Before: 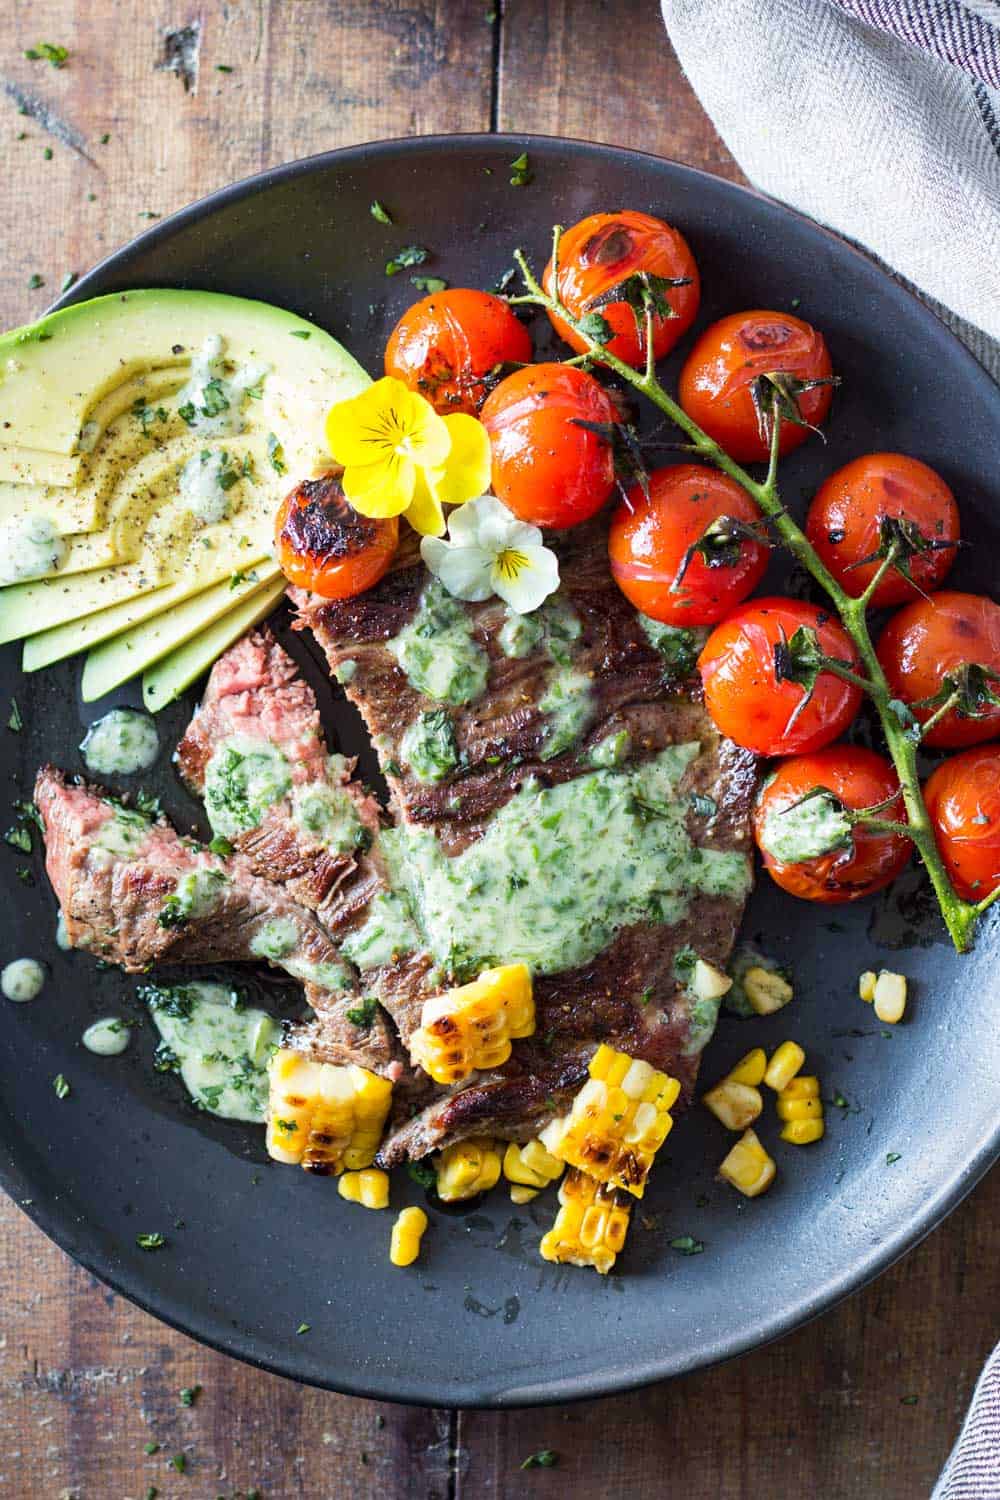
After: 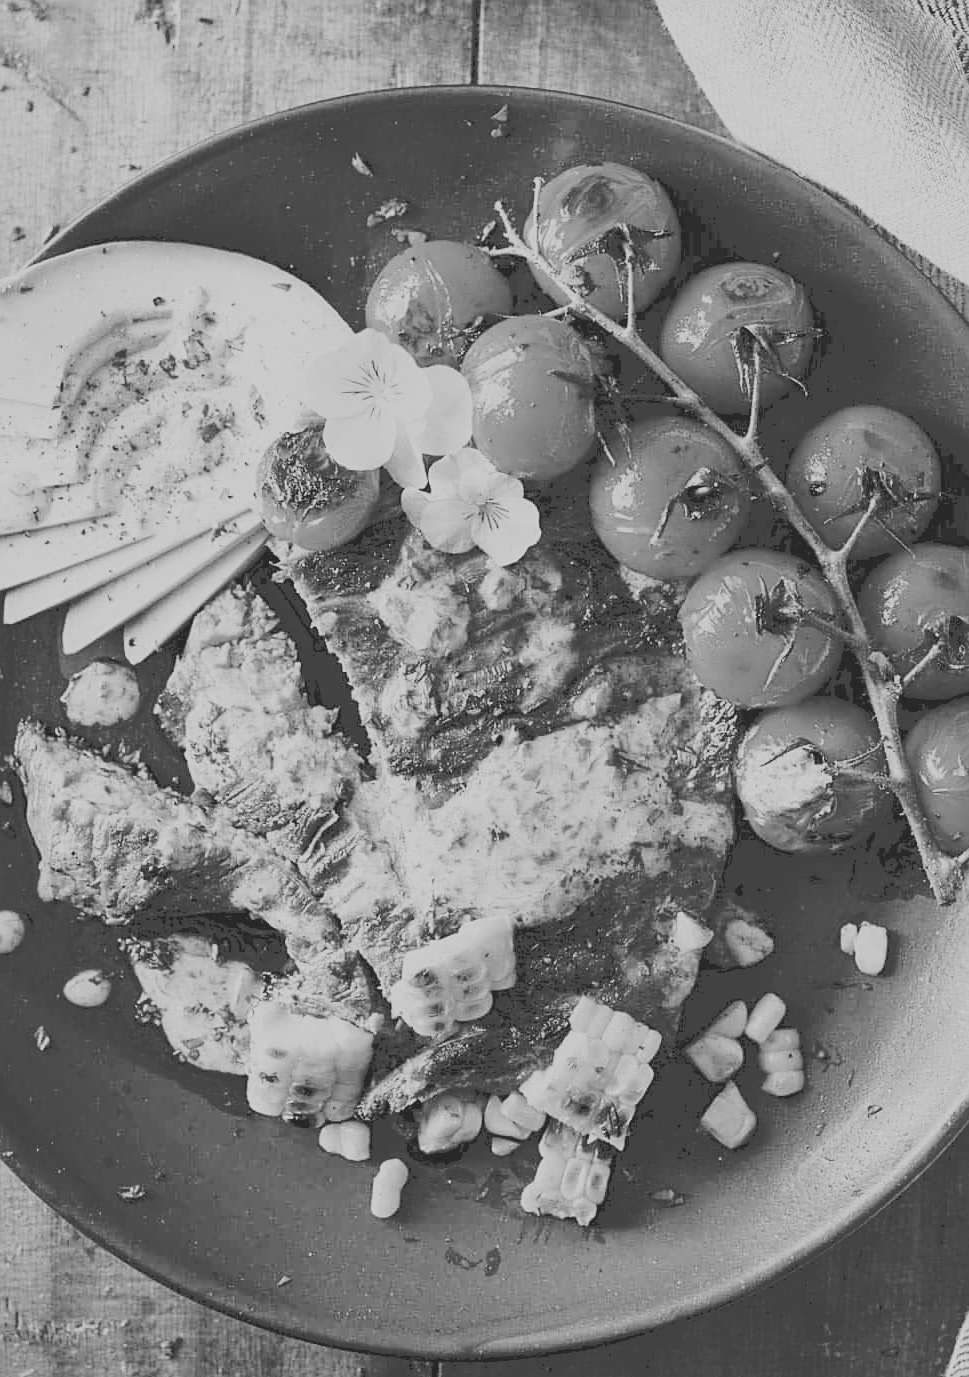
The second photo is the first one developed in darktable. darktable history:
sharpen: on, module defaults
filmic rgb: black relative exposure -6.15 EV, white relative exposure 6.96 EV, hardness 2.23, color science v6 (2022)
monochrome: on, module defaults
crop: left 1.964%, top 3.251%, right 1.122%, bottom 4.933%
color balance rgb: perceptual saturation grading › global saturation 20%, perceptual saturation grading › highlights -25%, perceptual saturation grading › shadows 25%
tone curve: curves: ch0 [(0, 0) (0.003, 0.278) (0.011, 0.282) (0.025, 0.282) (0.044, 0.29) (0.069, 0.295) (0.1, 0.306) (0.136, 0.316) (0.177, 0.33) (0.224, 0.358) (0.277, 0.403) (0.335, 0.451) (0.399, 0.505) (0.468, 0.558) (0.543, 0.611) (0.623, 0.679) (0.709, 0.751) (0.801, 0.815) (0.898, 0.863) (1, 1)], preserve colors none
